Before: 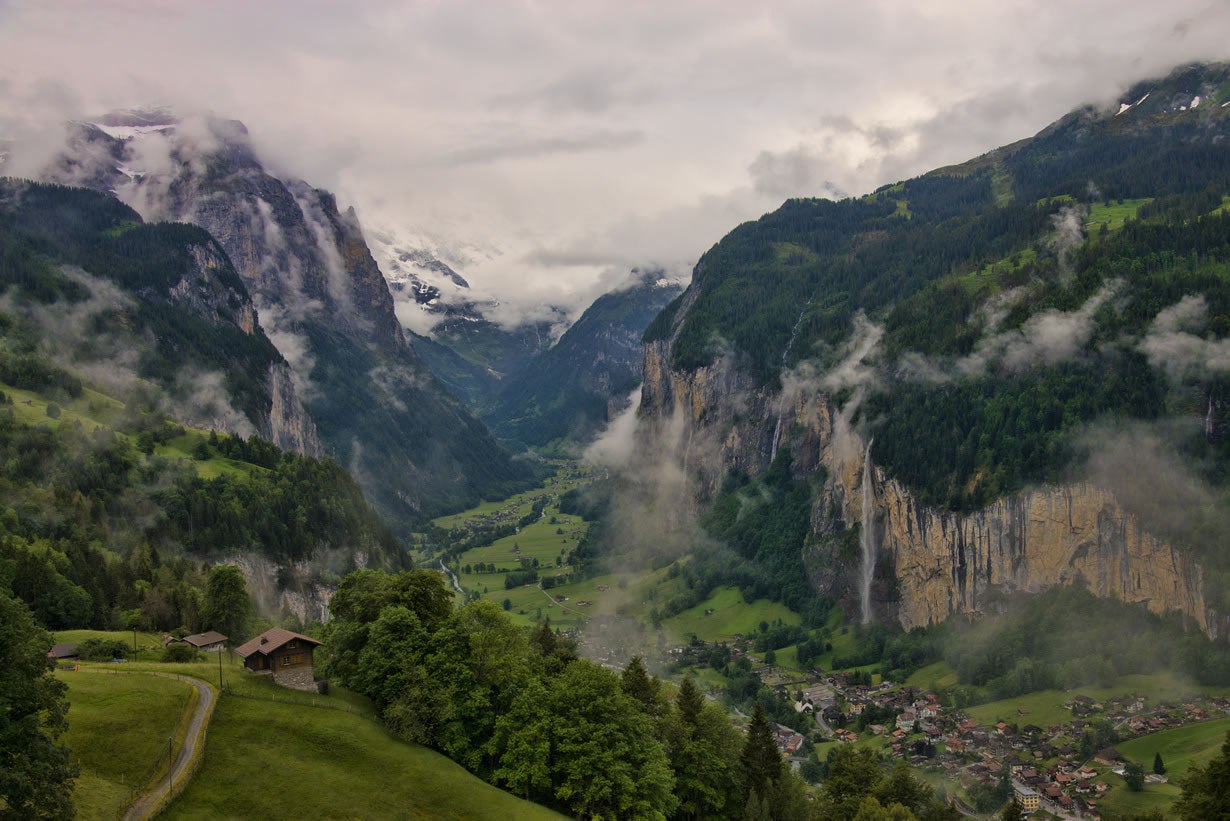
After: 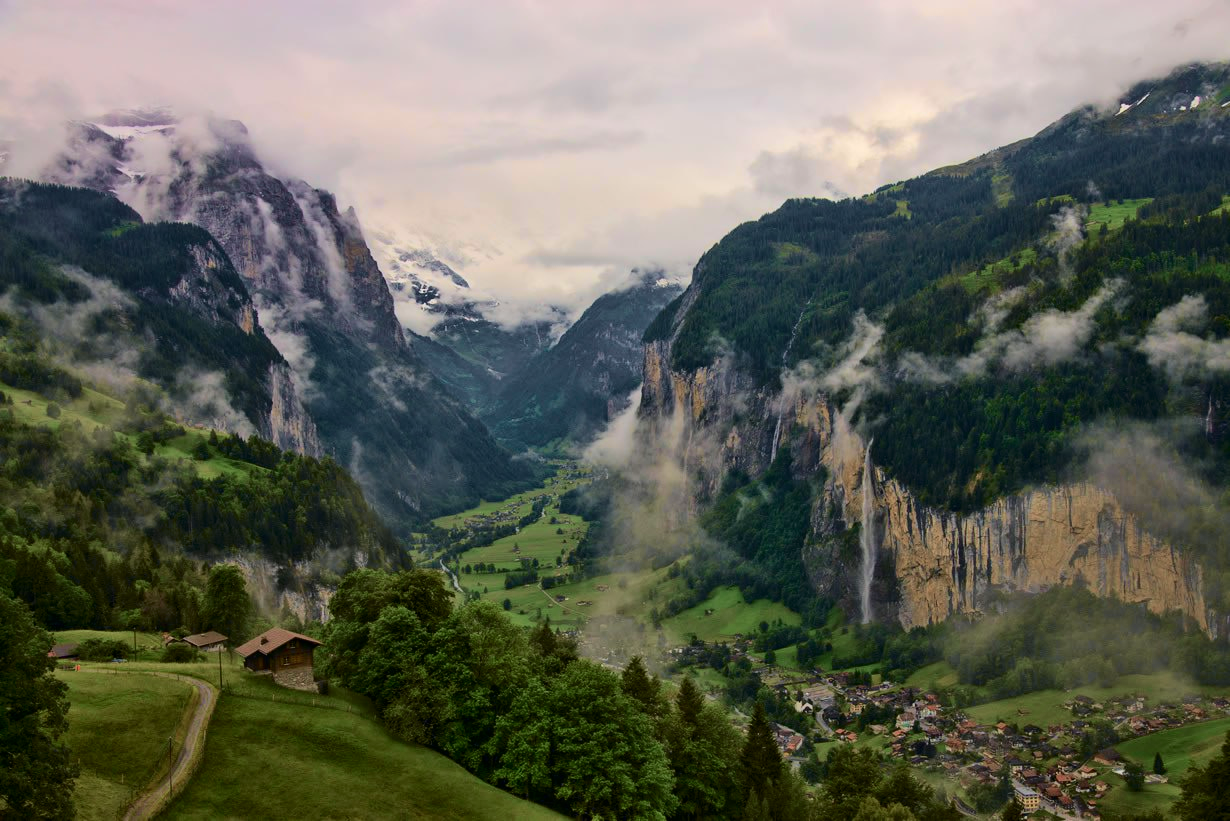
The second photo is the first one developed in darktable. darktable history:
tone curve: curves: ch0 [(0, 0) (0.033, 0.016) (0.171, 0.127) (0.33, 0.331) (0.432, 0.475) (0.601, 0.665) (0.843, 0.876) (1, 1)]; ch1 [(0, 0) (0.339, 0.349) (0.445, 0.42) (0.476, 0.47) (0.501, 0.499) (0.516, 0.525) (0.548, 0.563) (0.584, 0.633) (0.728, 0.746) (1, 1)]; ch2 [(0, 0) (0.327, 0.324) (0.417, 0.44) (0.46, 0.453) (0.502, 0.498) (0.517, 0.524) (0.53, 0.554) (0.579, 0.599) (0.745, 0.704) (1, 1)], color space Lab, independent channels, preserve colors none
